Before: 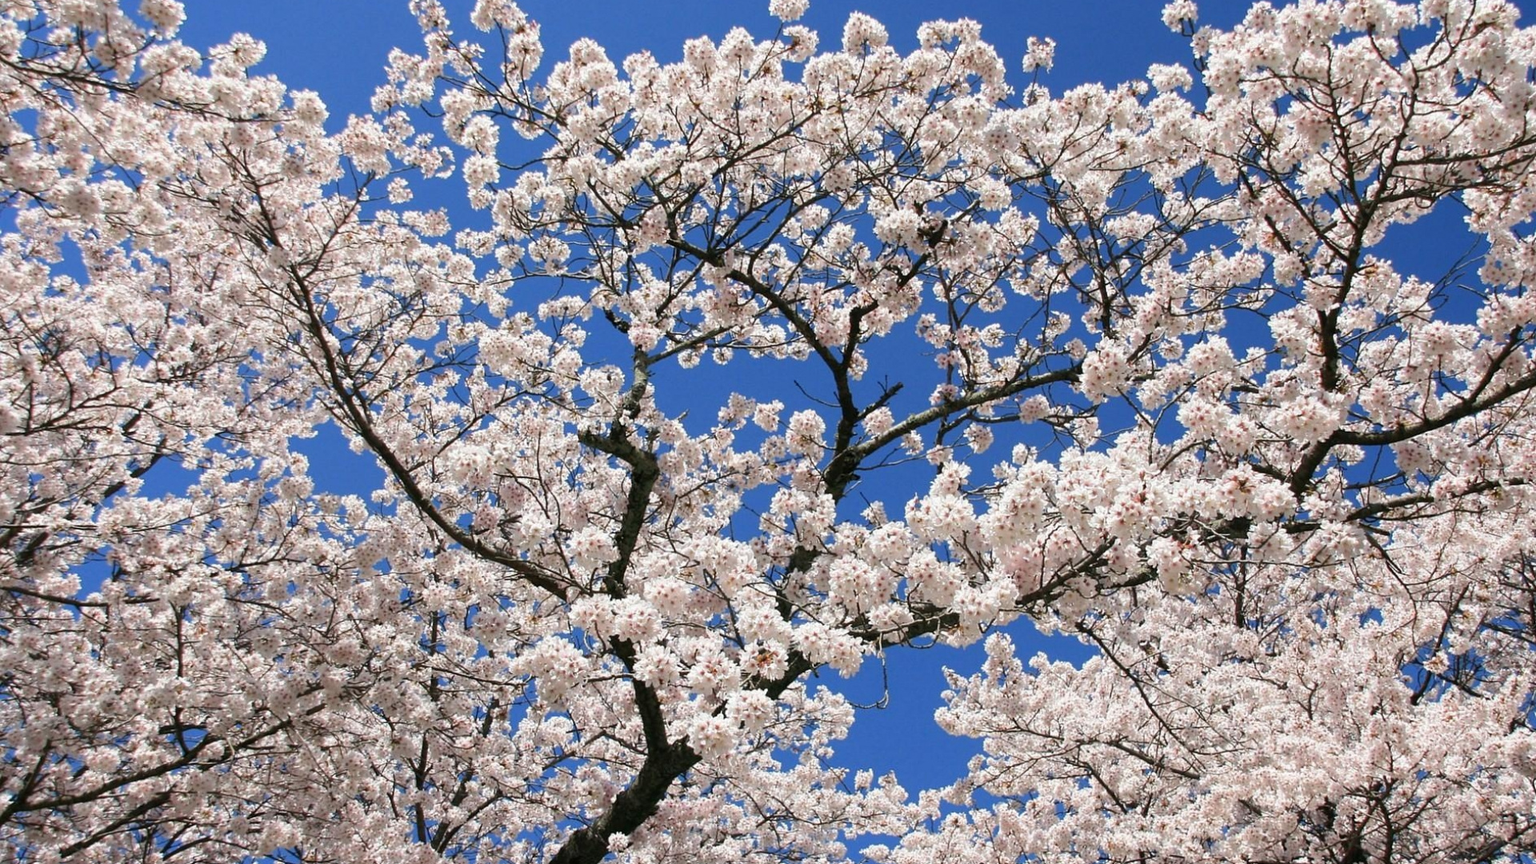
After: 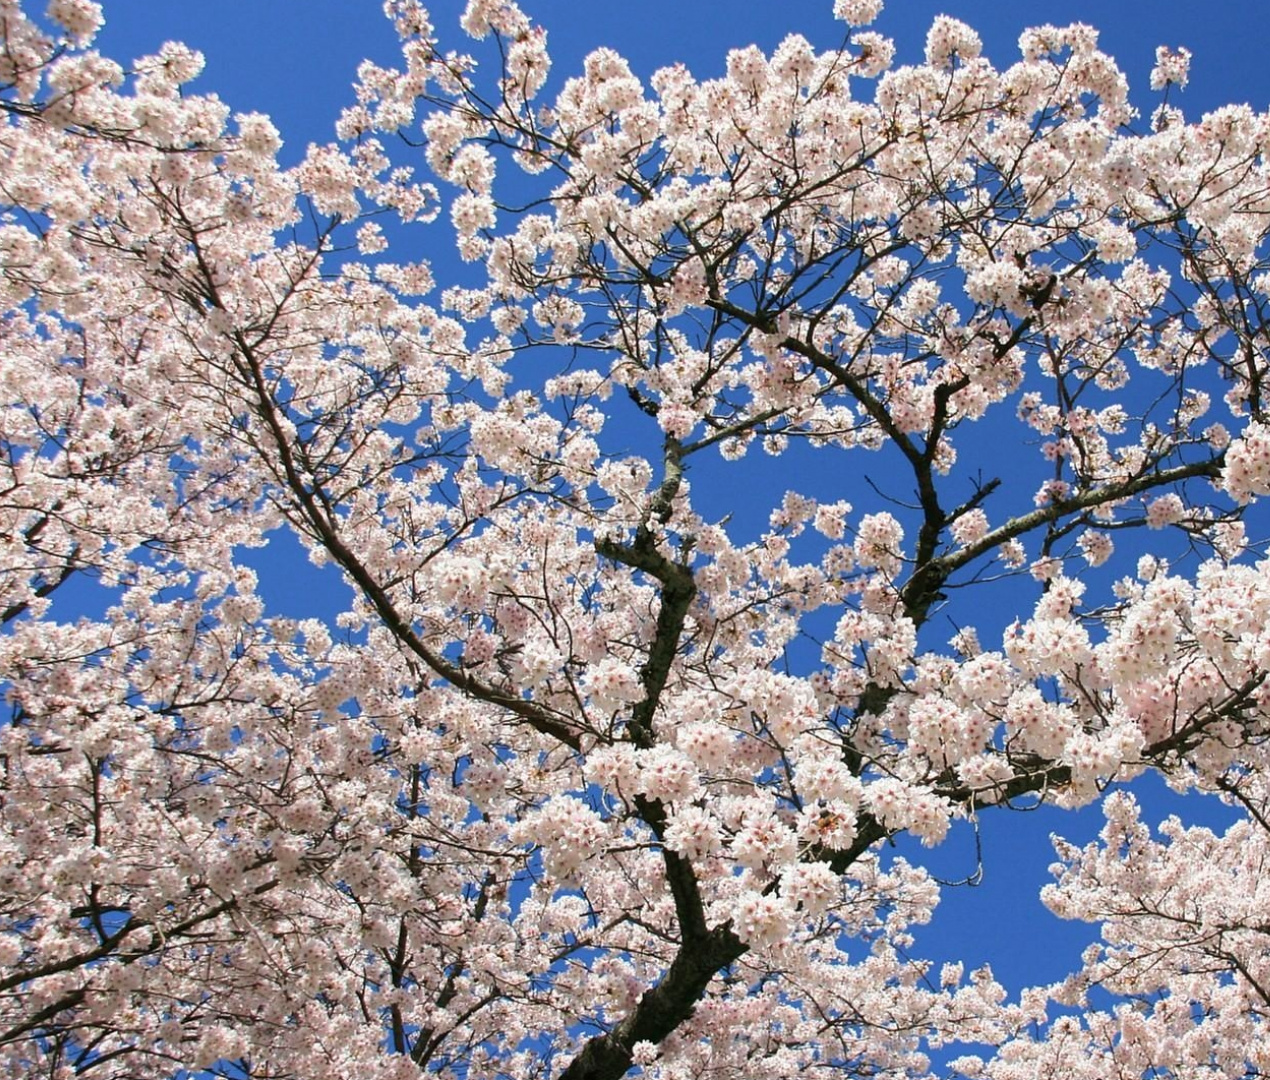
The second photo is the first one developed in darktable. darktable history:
velvia: on, module defaults
crop and rotate: left 6.701%, right 27.104%
